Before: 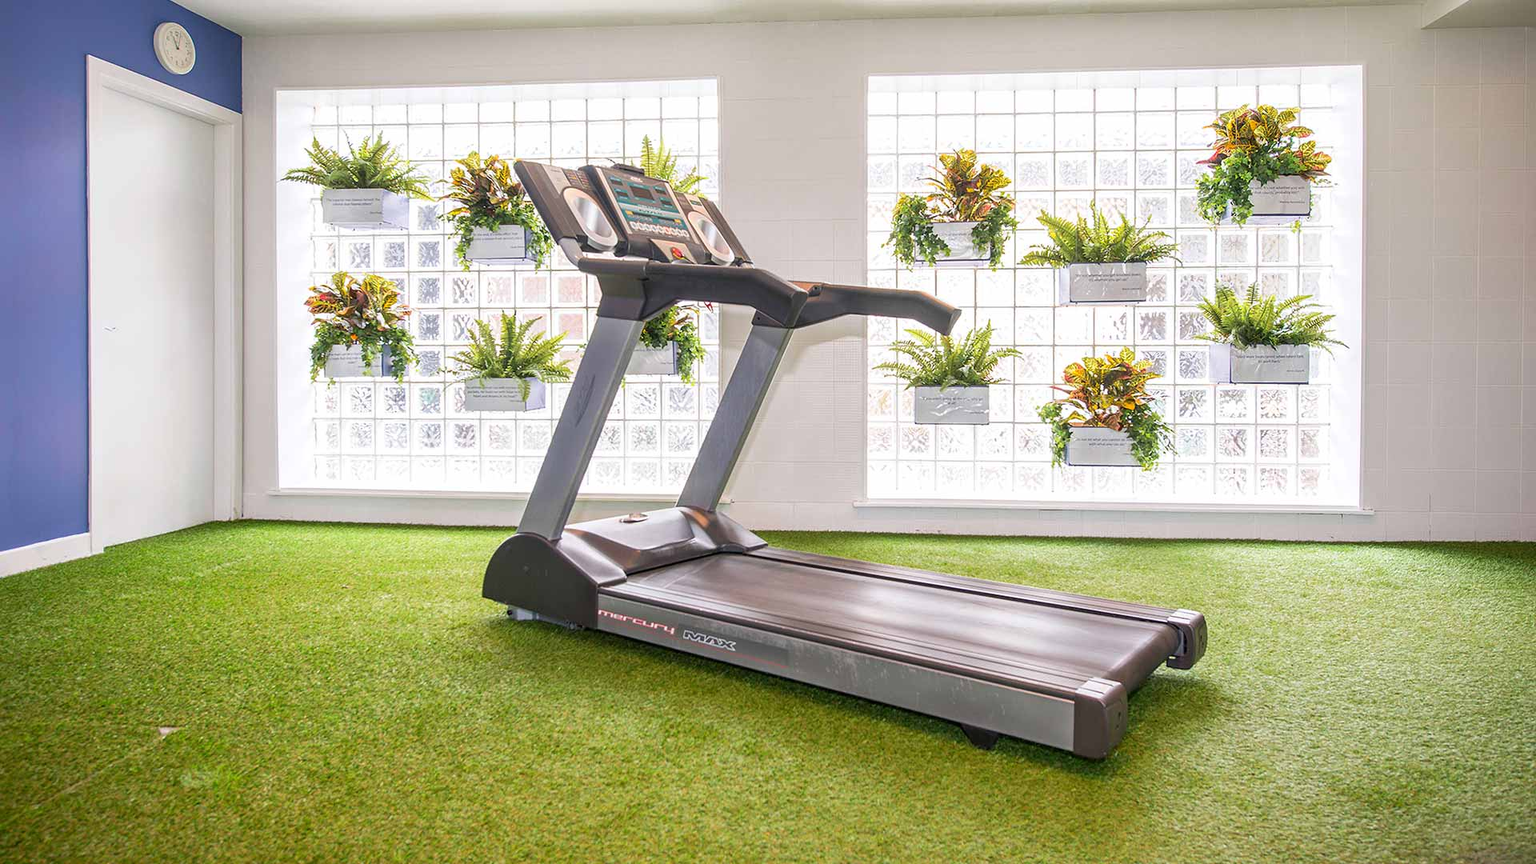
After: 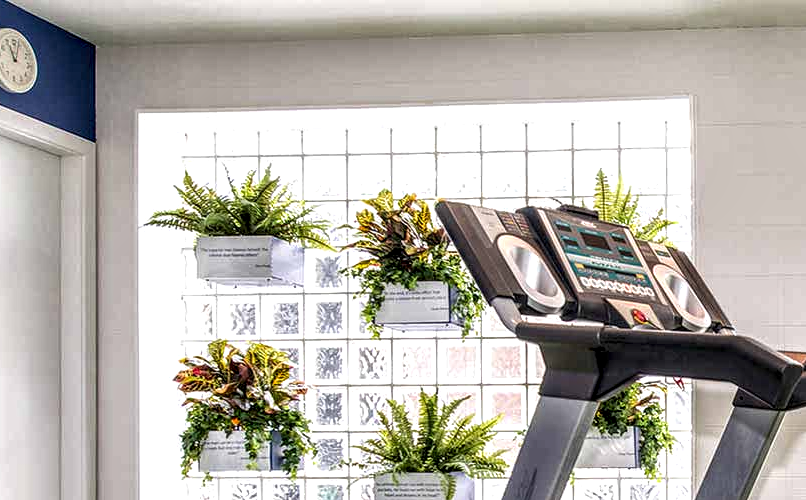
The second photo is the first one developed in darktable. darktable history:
crop and rotate: left 10.817%, top 0.062%, right 47.194%, bottom 53.626%
white balance: red 1, blue 1
local contrast: detail 203%
